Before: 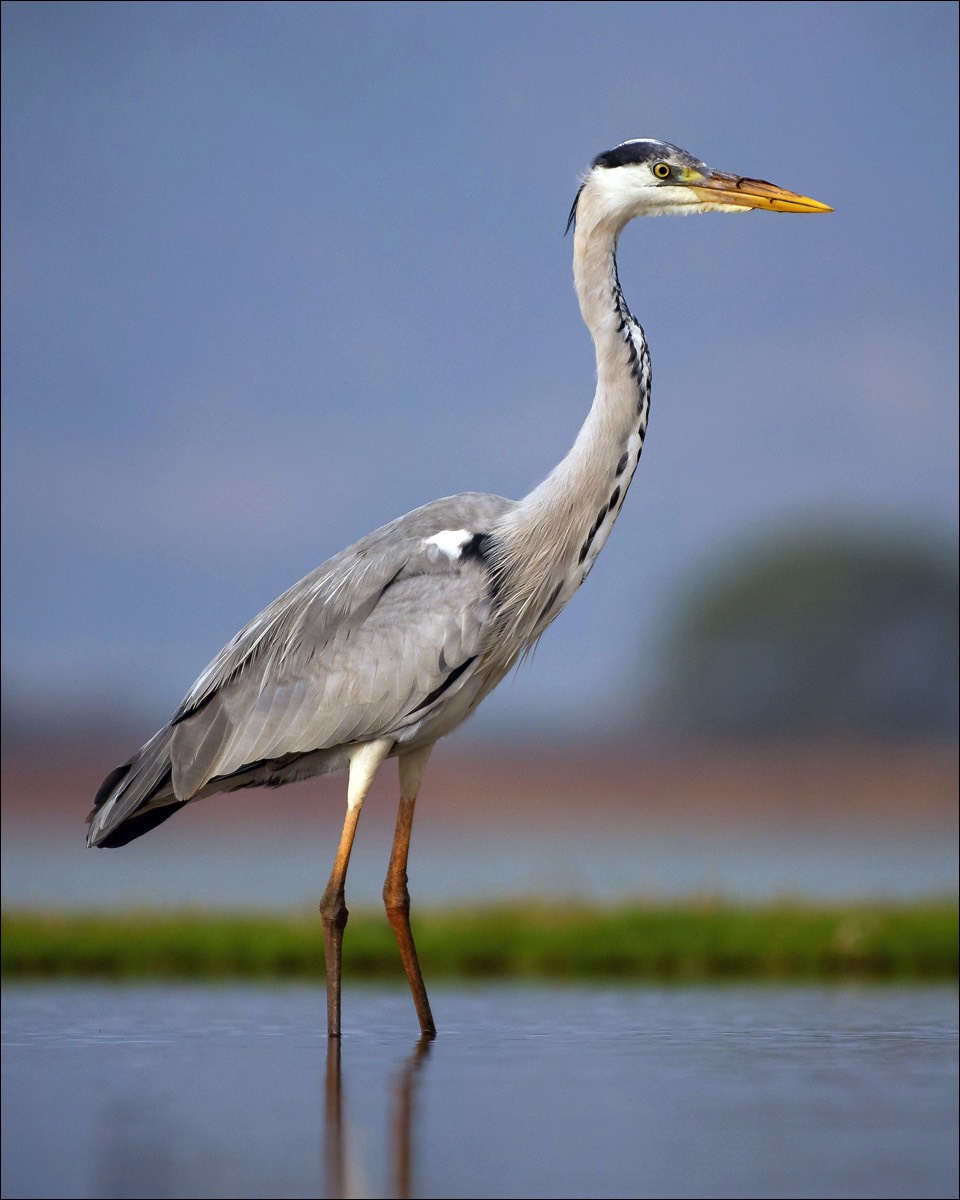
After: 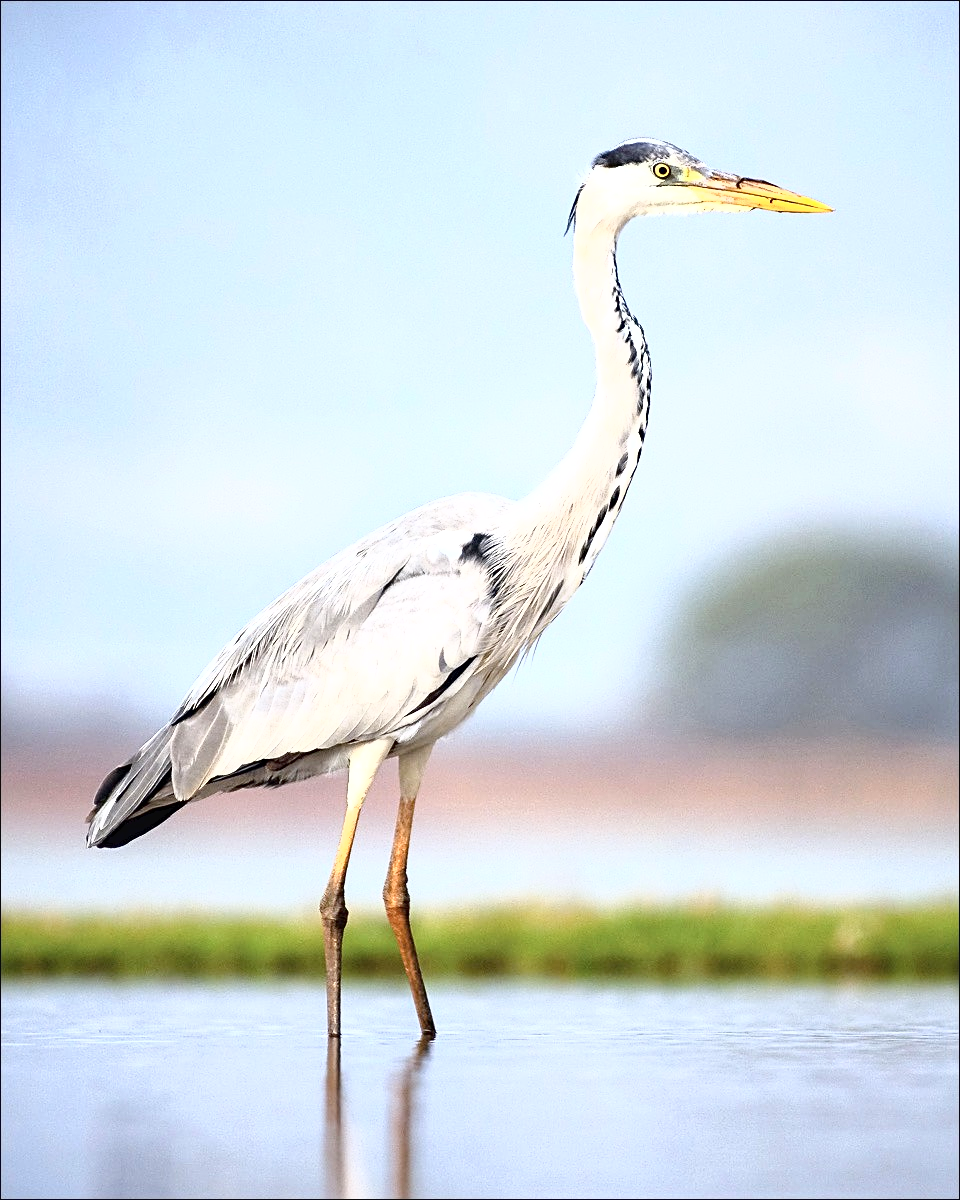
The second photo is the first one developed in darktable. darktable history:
exposure: black level correction 0, exposure 0.499 EV, compensate highlight preservation false
tone curve: curves: ch0 [(0, 0) (0.003, 0.028) (0.011, 0.028) (0.025, 0.026) (0.044, 0.036) (0.069, 0.06) (0.1, 0.101) (0.136, 0.15) (0.177, 0.203) (0.224, 0.271) (0.277, 0.345) (0.335, 0.422) (0.399, 0.515) (0.468, 0.611) (0.543, 0.716) (0.623, 0.826) (0.709, 0.942) (0.801, 0.992) (0.898, 1) (1, 1)], color space Lab, independent channels, preserve colors none
sharpen: on, module defaults
